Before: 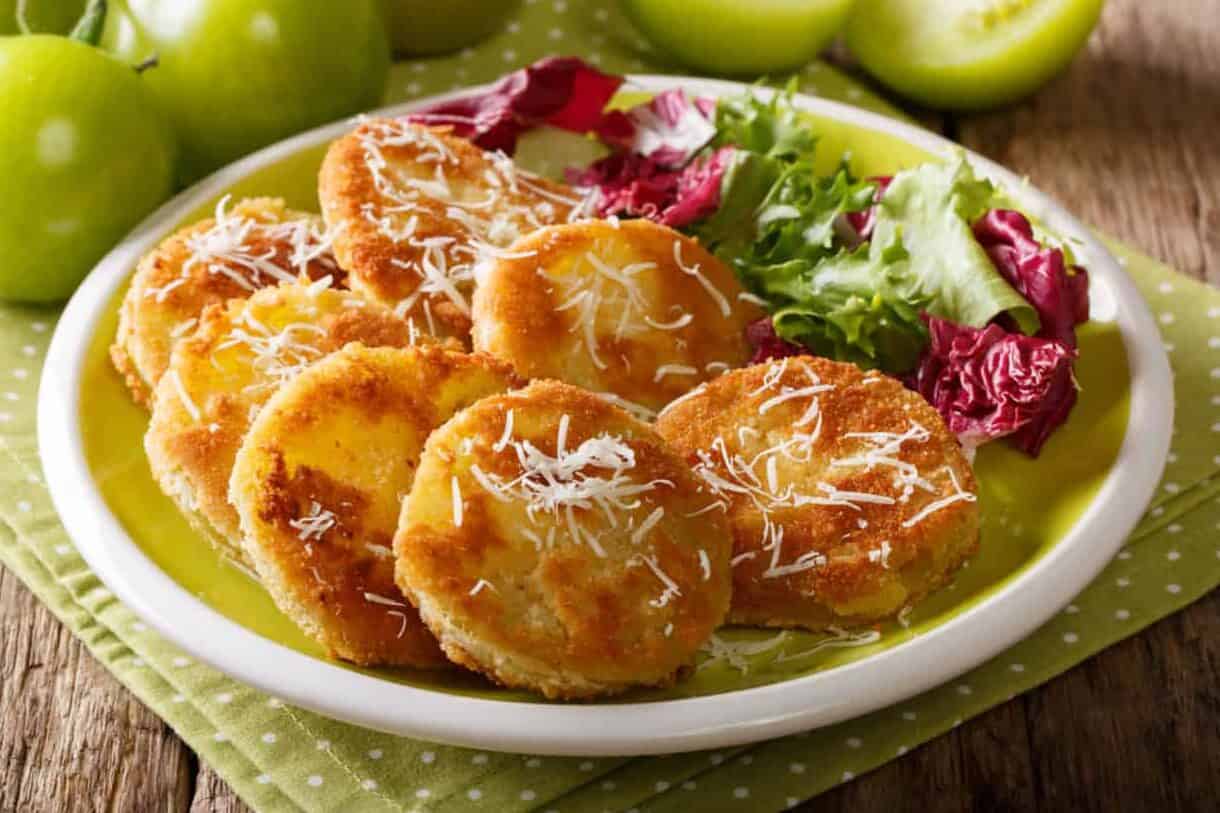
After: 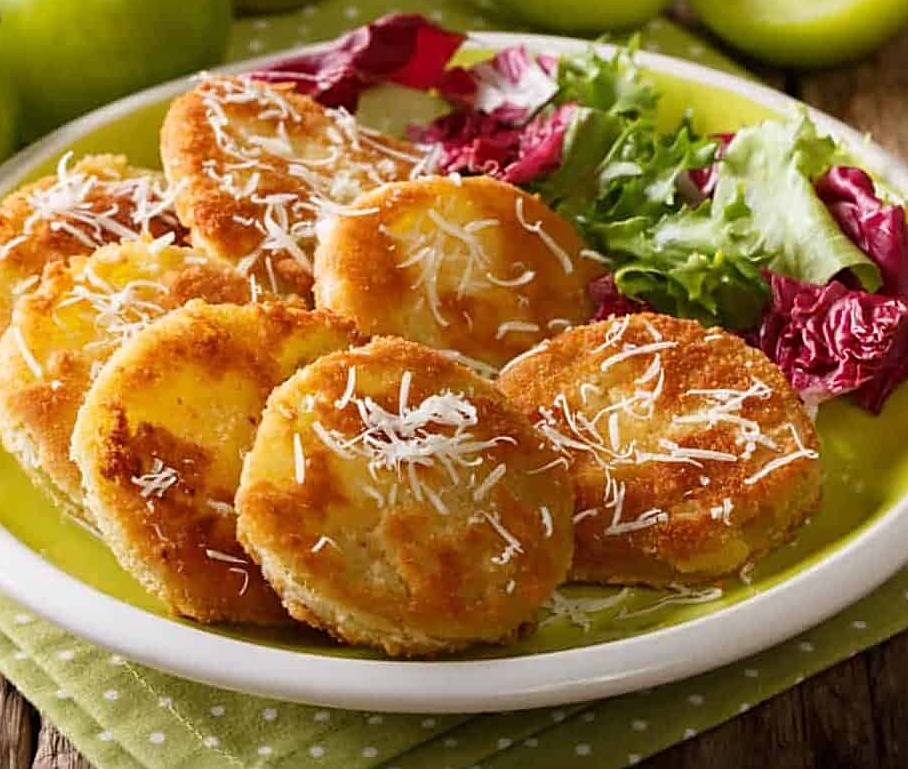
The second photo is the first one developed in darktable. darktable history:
sharpen: on, module defaults
crop and rotate: left 13.013%, top 5.412%, right 12.542%
